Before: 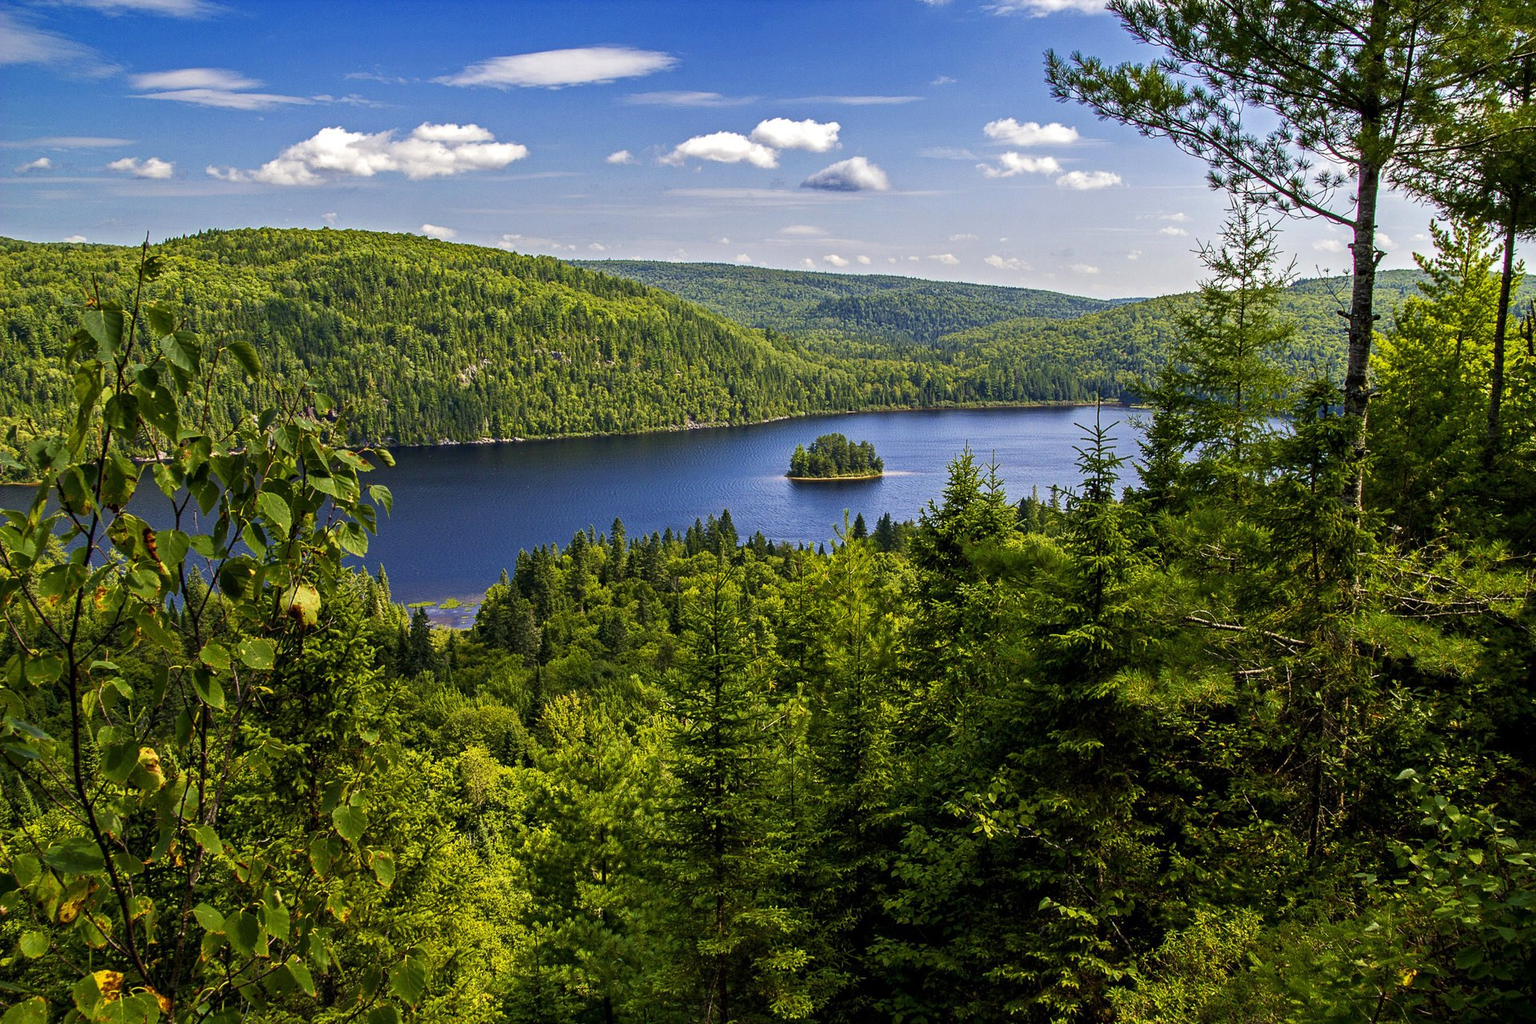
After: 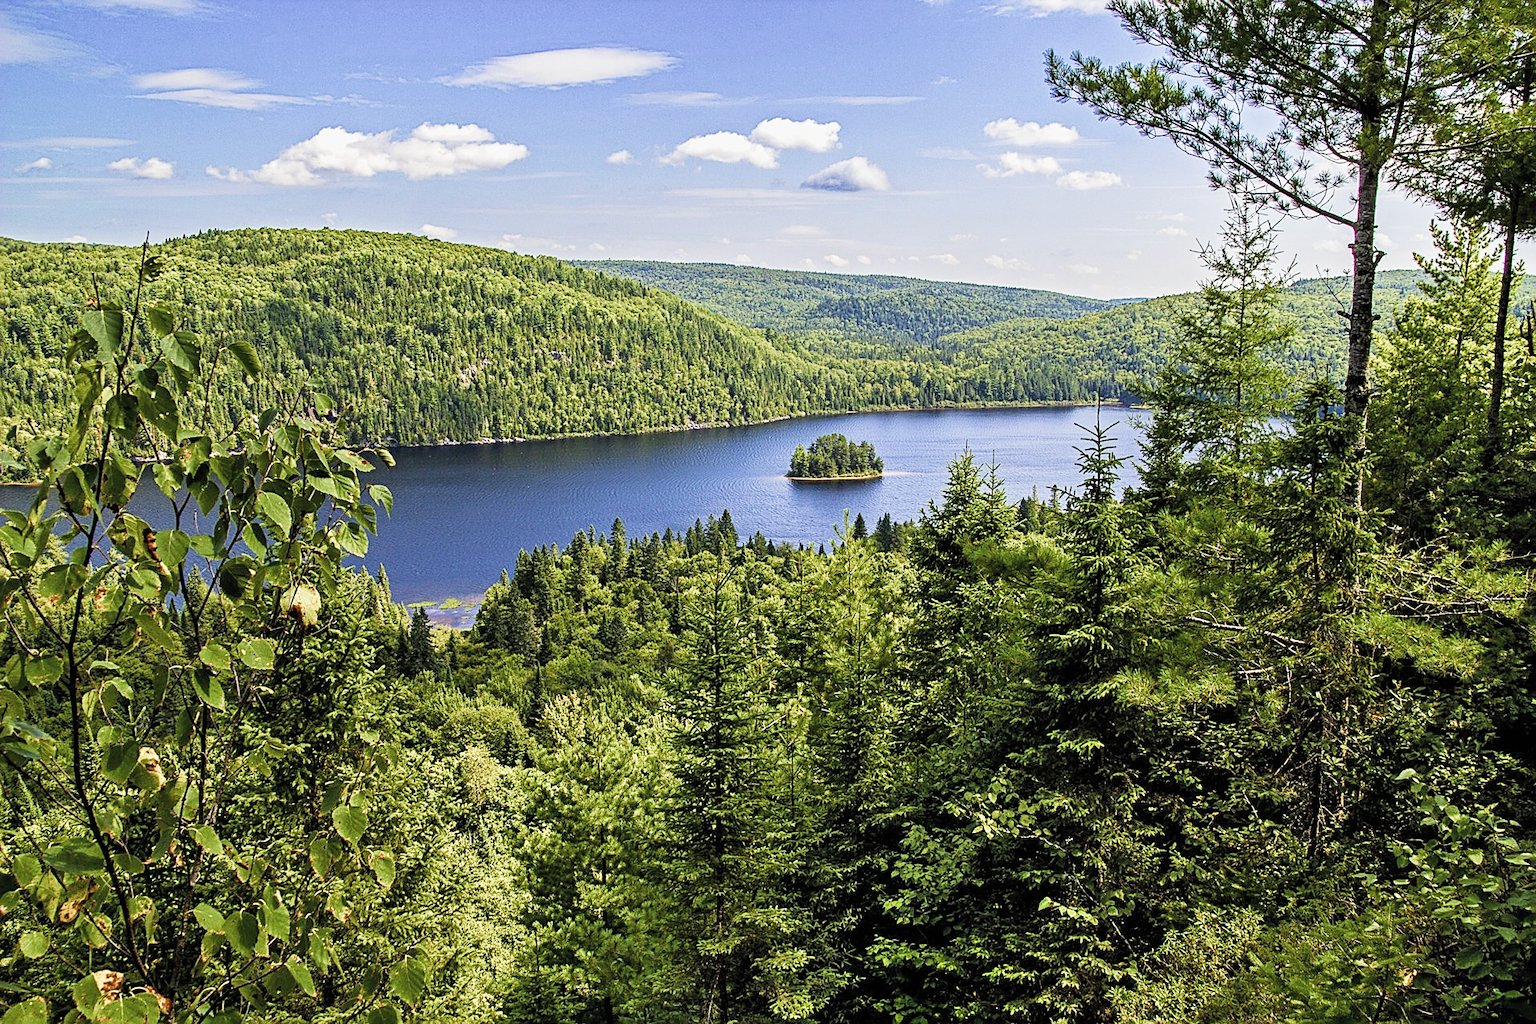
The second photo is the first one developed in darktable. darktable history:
sharpen: on, module defaults
shadows and highlights: radius 46.87, white point adjustment 6.82, compress 79.82%, soften with gaussian
filmic rgb: black relative exposure -7.65 EV, white relative exposure 4.56 EV, hardness 3.61, color science v5 (2021), contrast in shadows safe, contrast in highlights safe
exposure: black level correction 0, exposure 0.893 EV, compensate exposure bias true, compensate highlight preservation false
